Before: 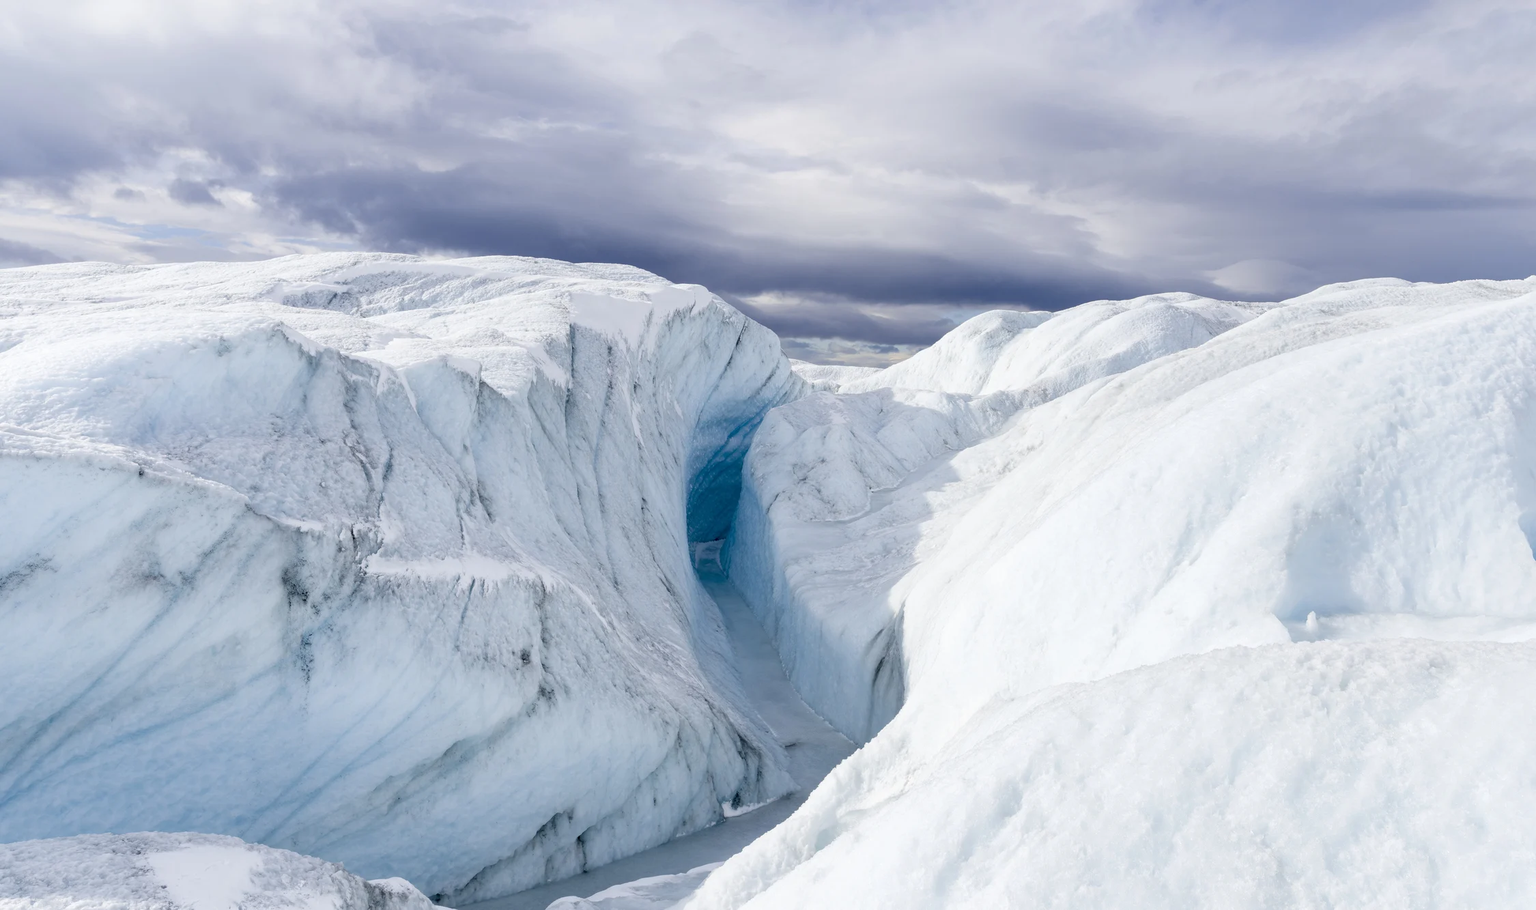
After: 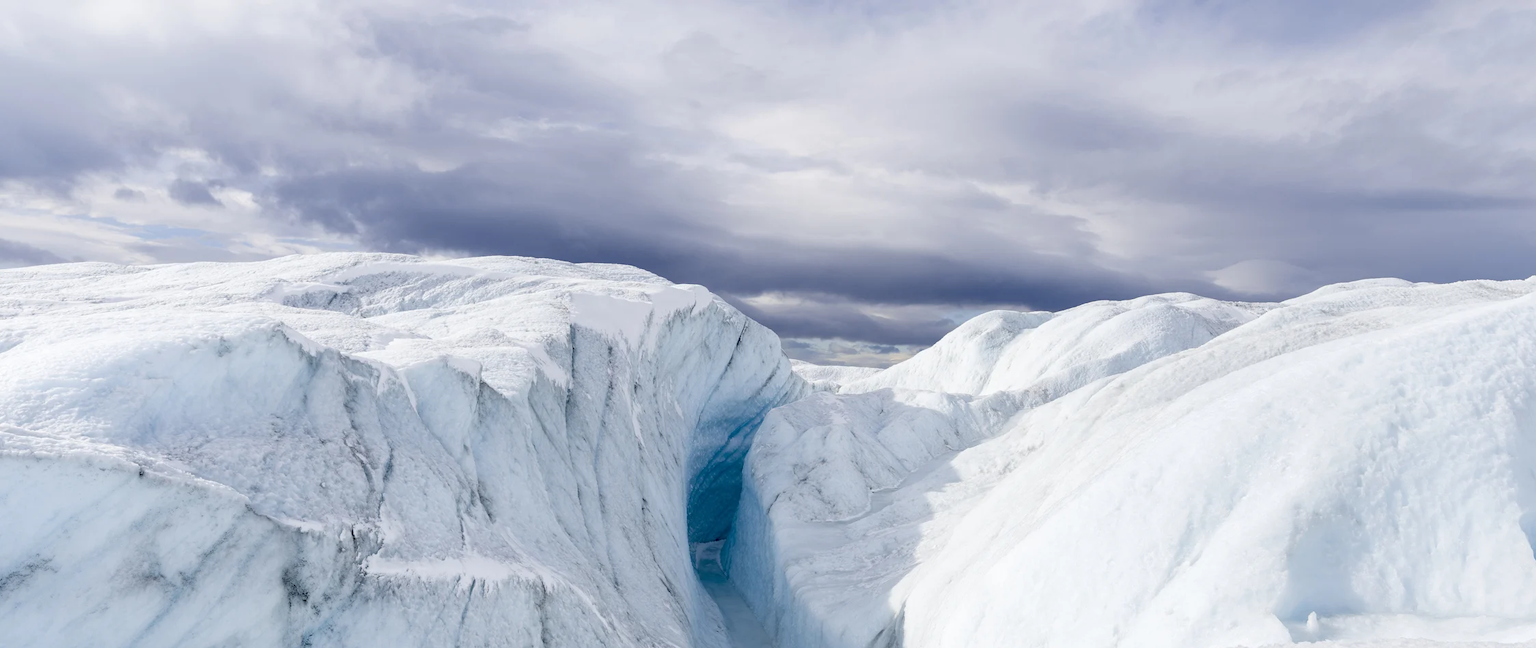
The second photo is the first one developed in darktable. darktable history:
crop: right 0%, bottom 28.711%
